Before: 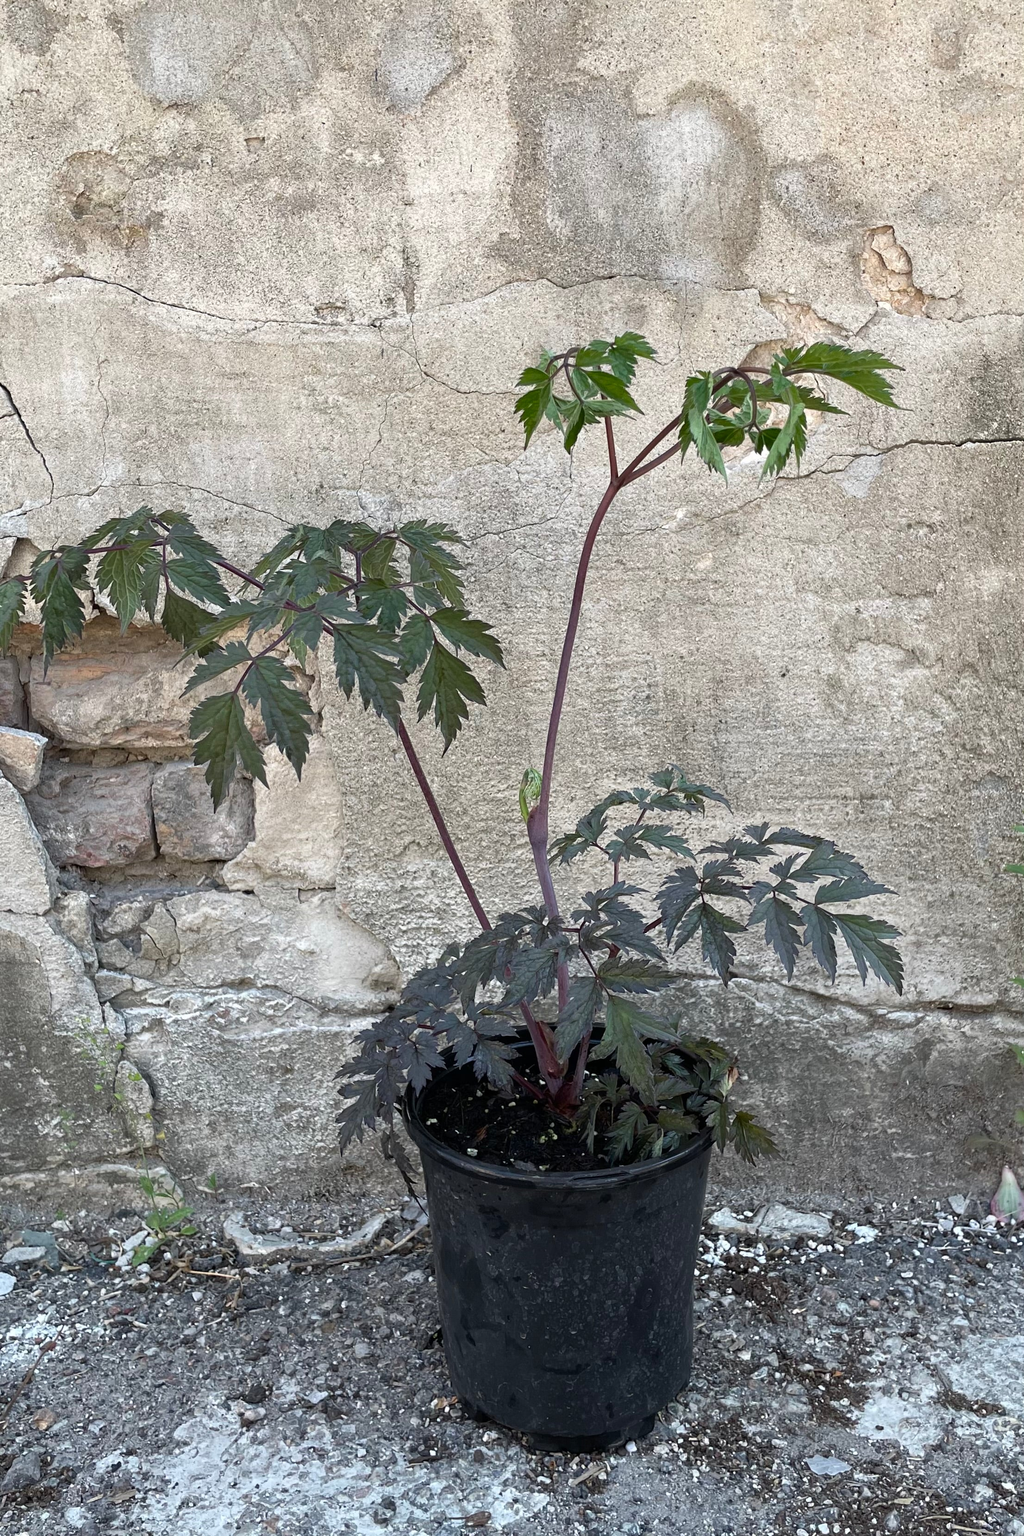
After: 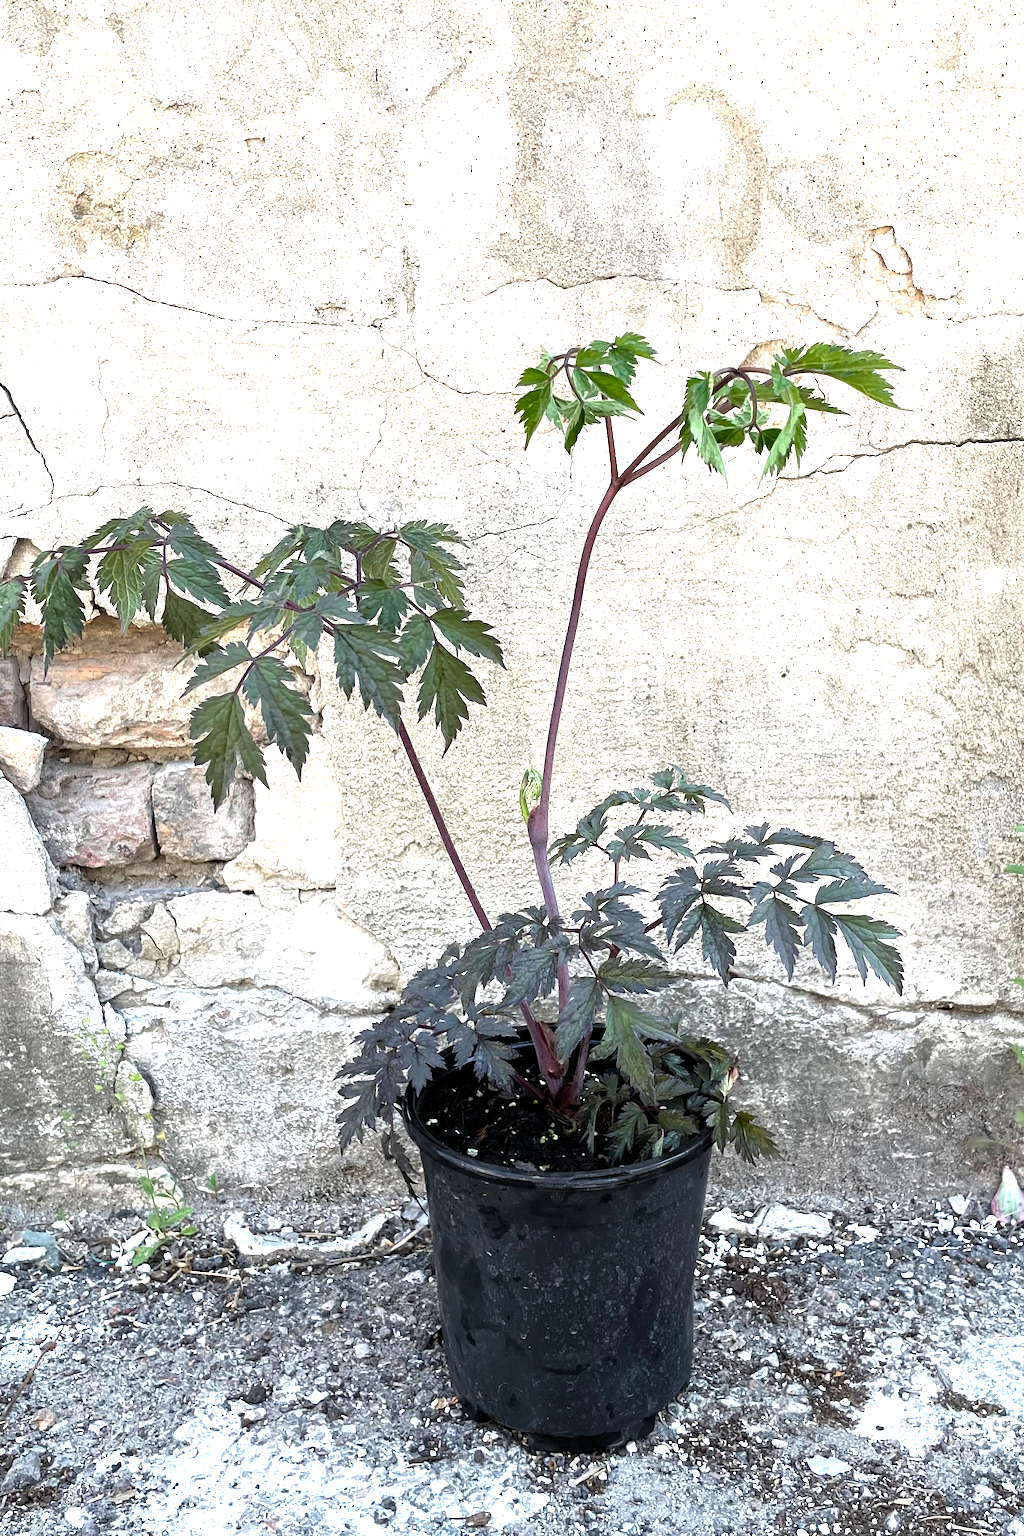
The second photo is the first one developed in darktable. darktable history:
levels: levels [0.012, 0.367, 0.697]
